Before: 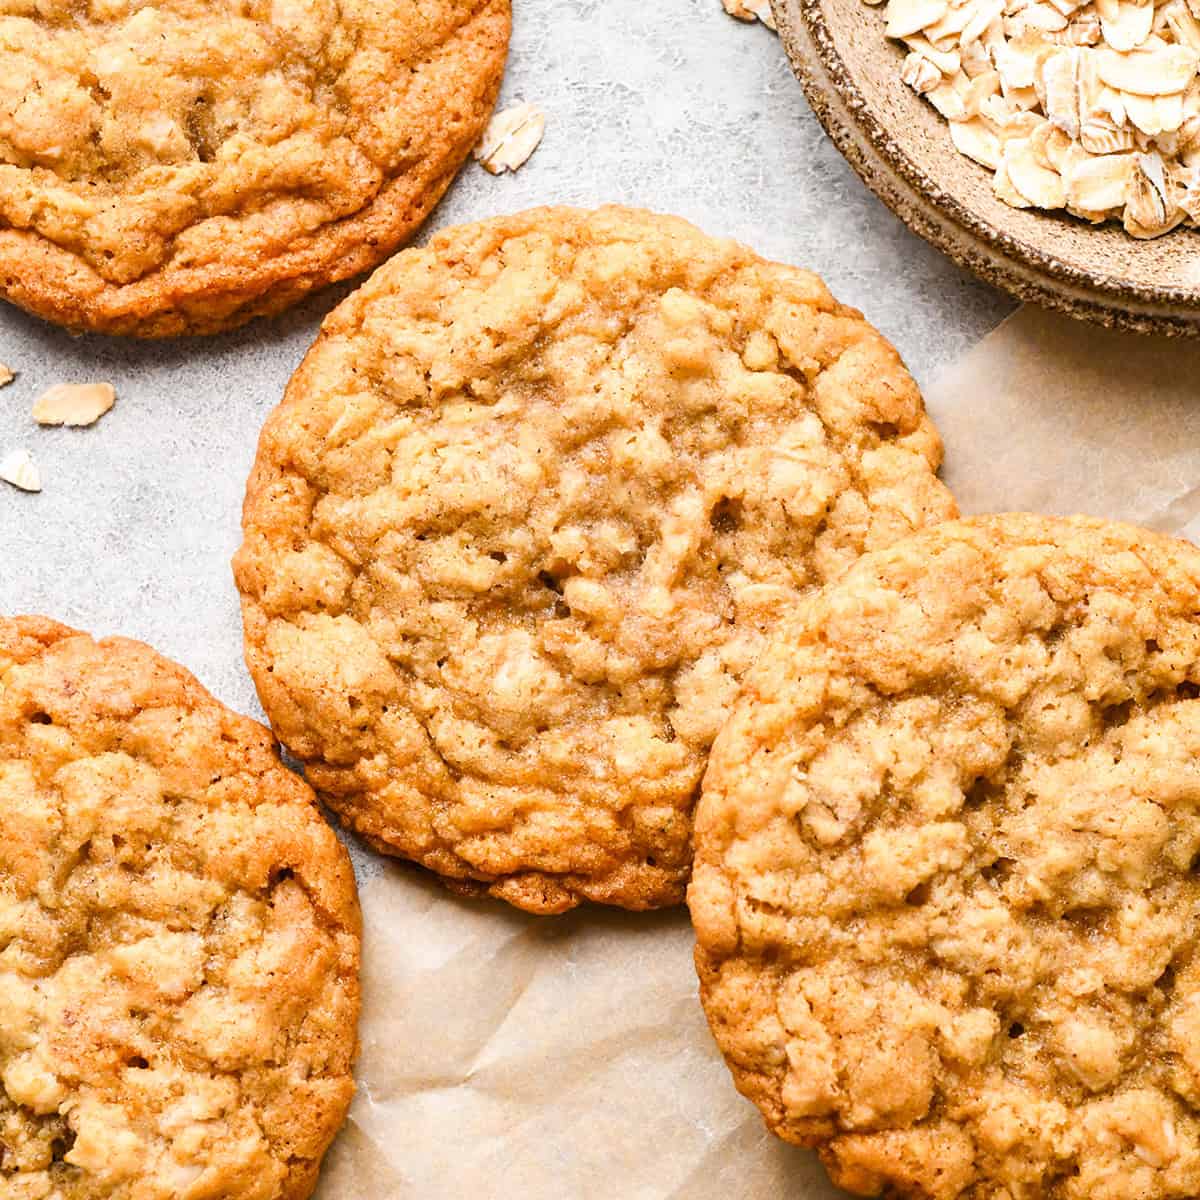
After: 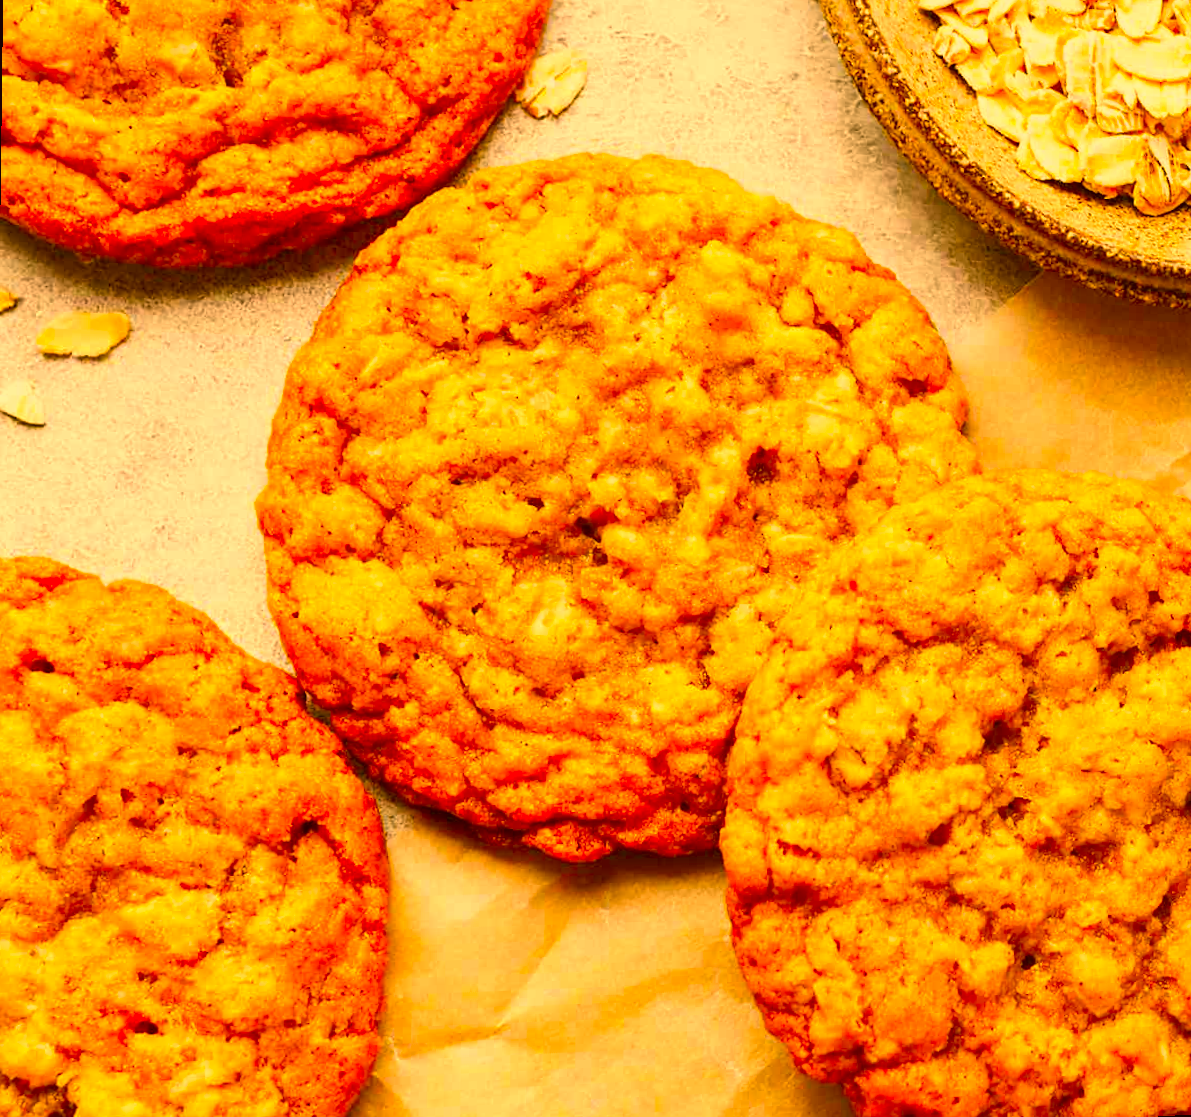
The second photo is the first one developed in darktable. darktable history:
color correction: highlights a* 10.44, highlights b* 30.04, shadows a* 2.73, shadows b* 17.51, saturation 1.72
rotate and perspective: rotation 0.679°, lens shift (horizontal) 0.136, crop left 0.009, crop right 0.991, crop top 0.078, crop bottom 0.95
